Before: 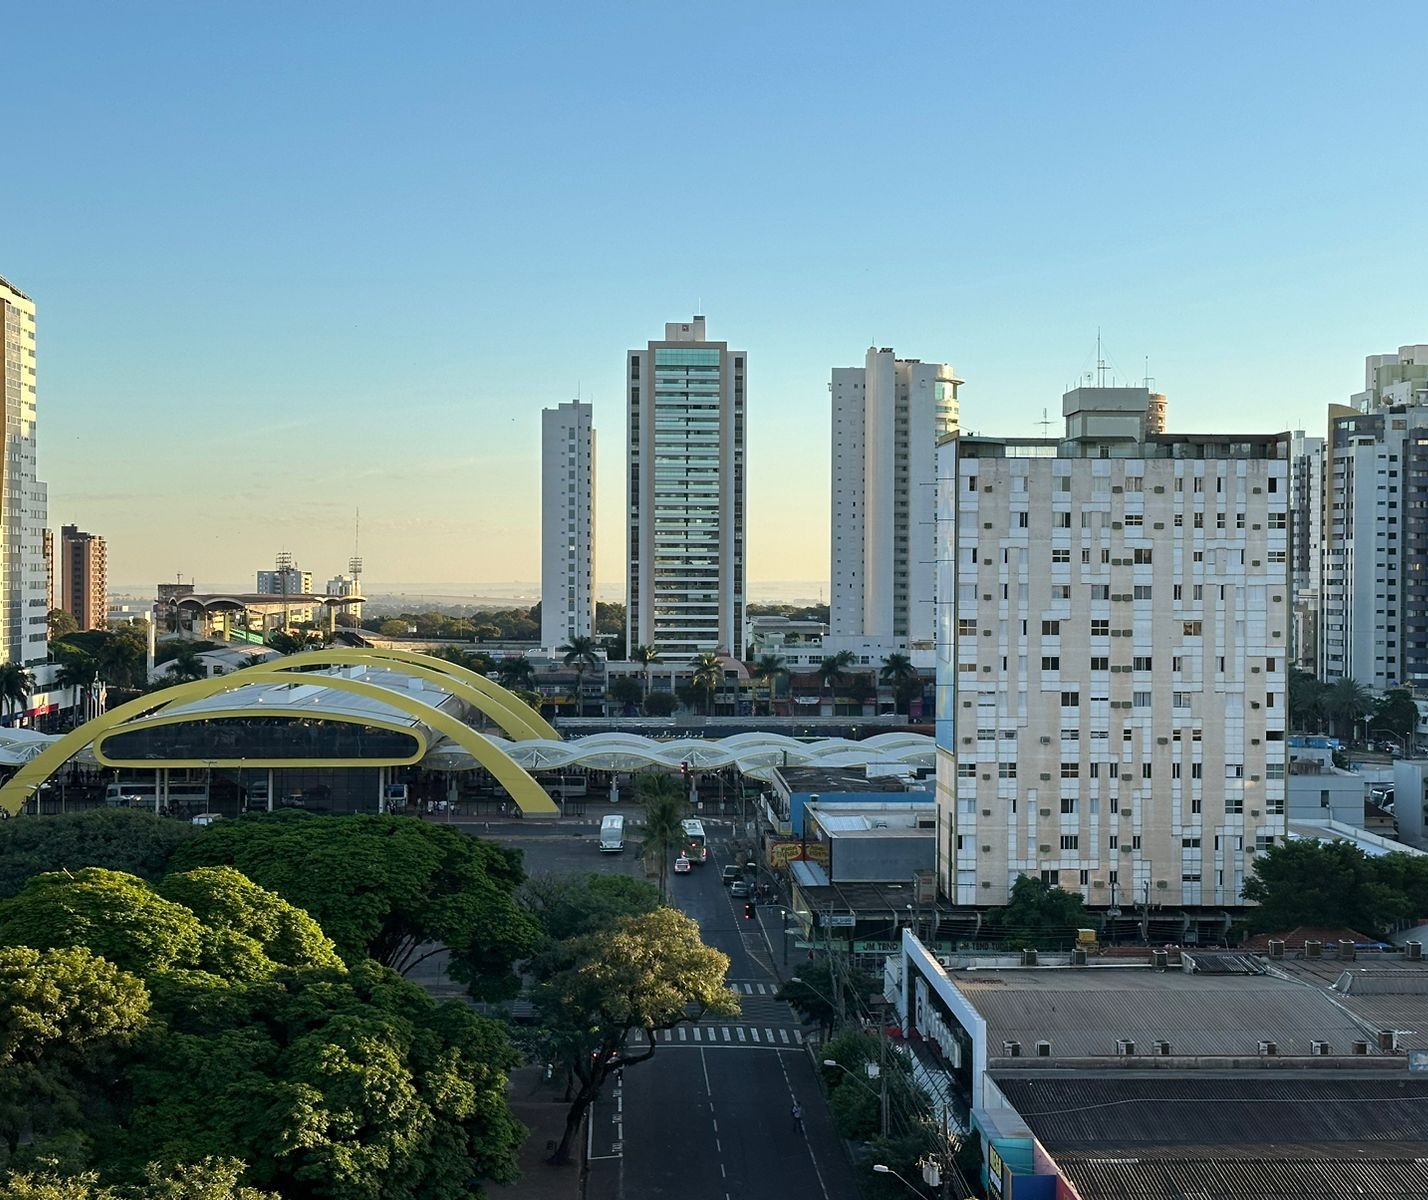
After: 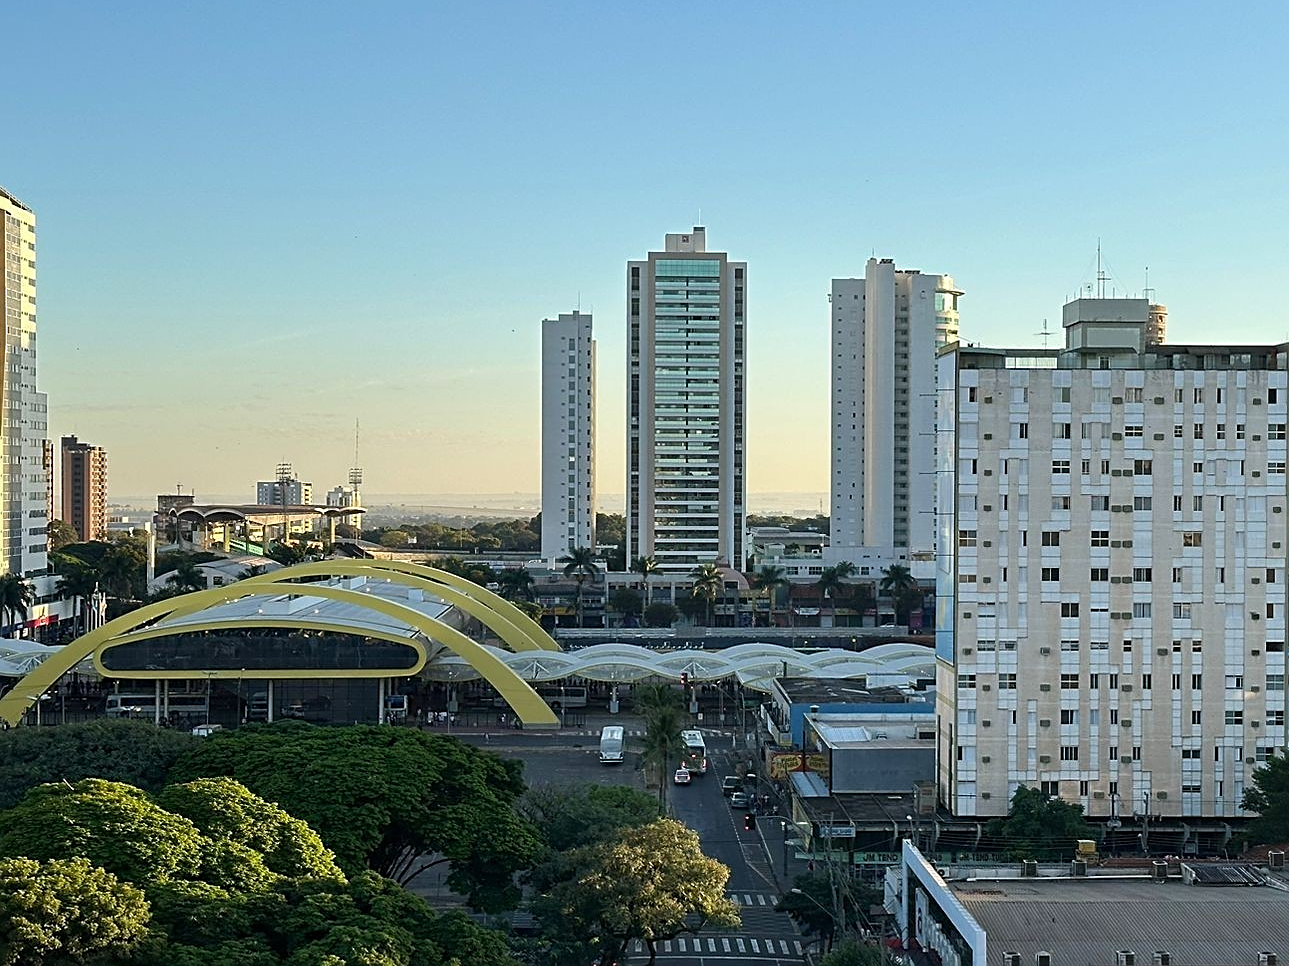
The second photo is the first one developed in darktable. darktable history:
crop: top 7.49%, right 9.717%, bottom 11.943%
sharpen: on, module defaults
